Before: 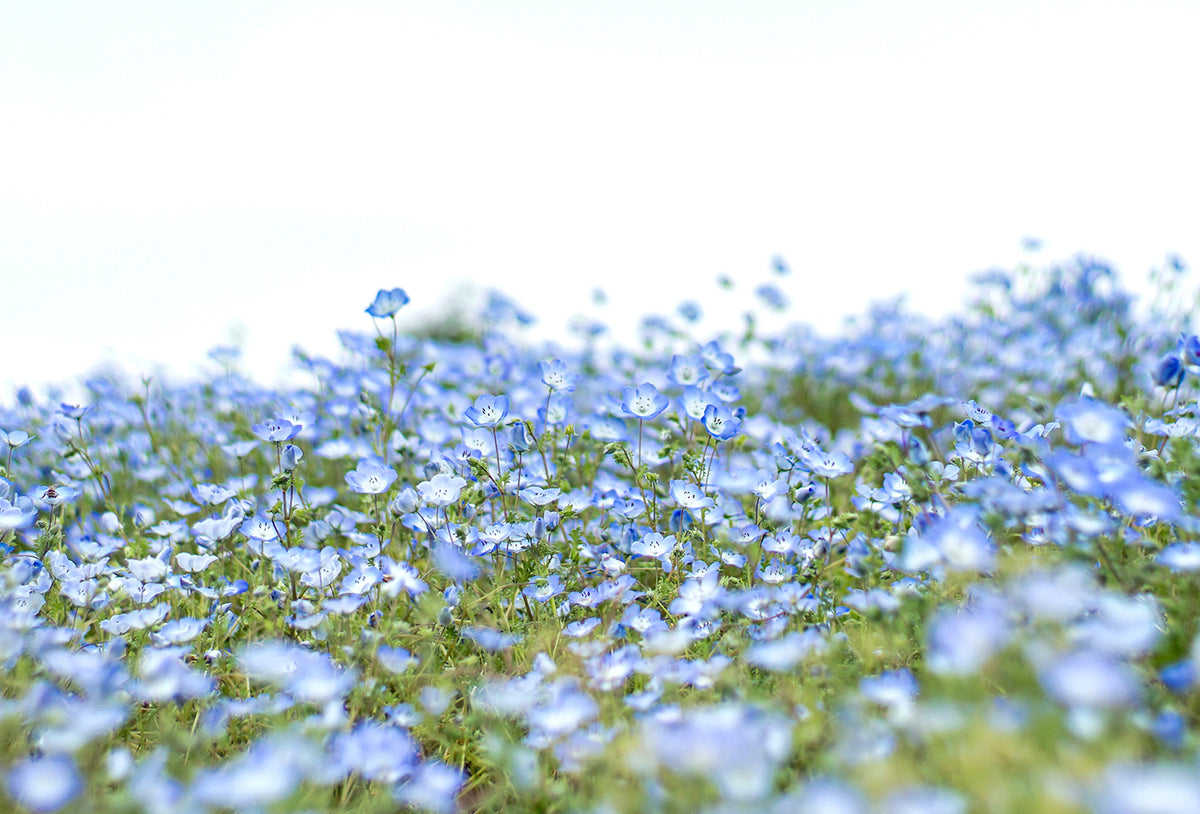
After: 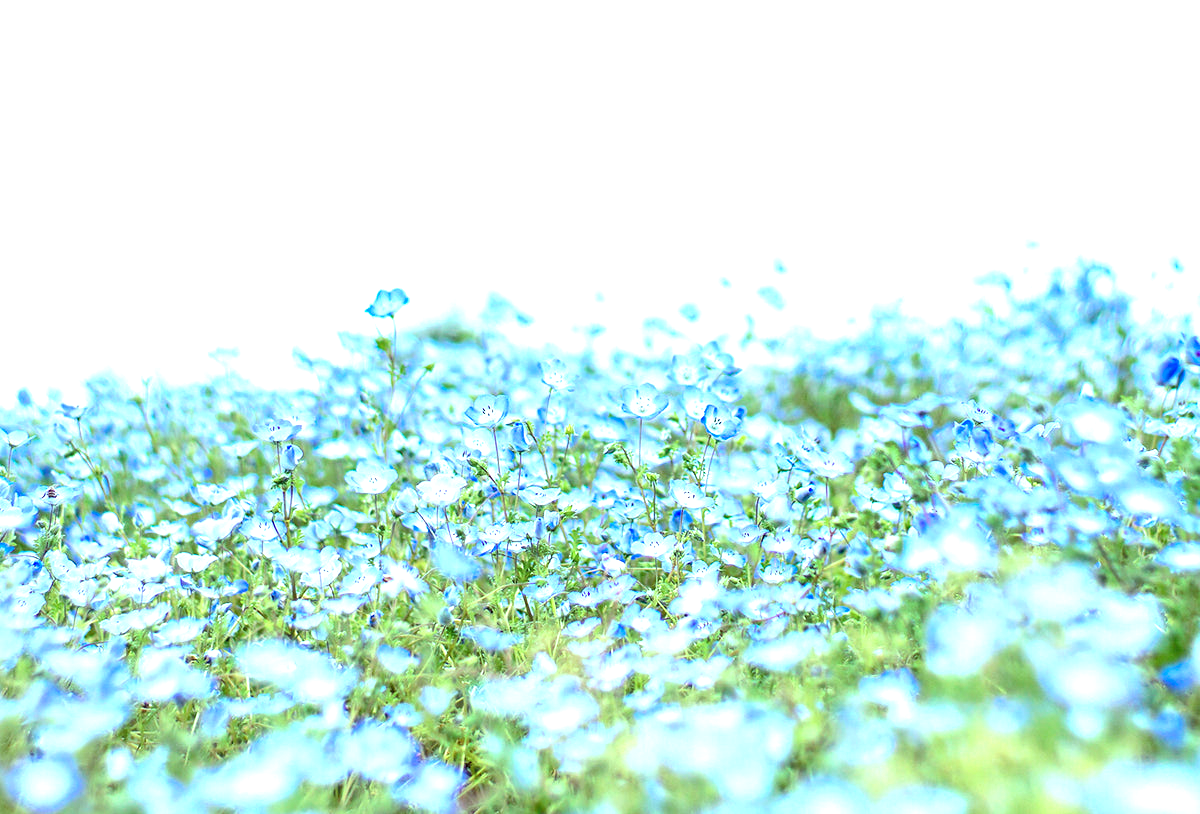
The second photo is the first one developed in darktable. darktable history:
color calibration: x 0.37, y 0.378, temperature 4293.2 K
color correction: highlights a* -7.78, highlights b* 3.42
exposure: black level correction 0.001, exposure 1.045 EV, compensate highlight preservation false
